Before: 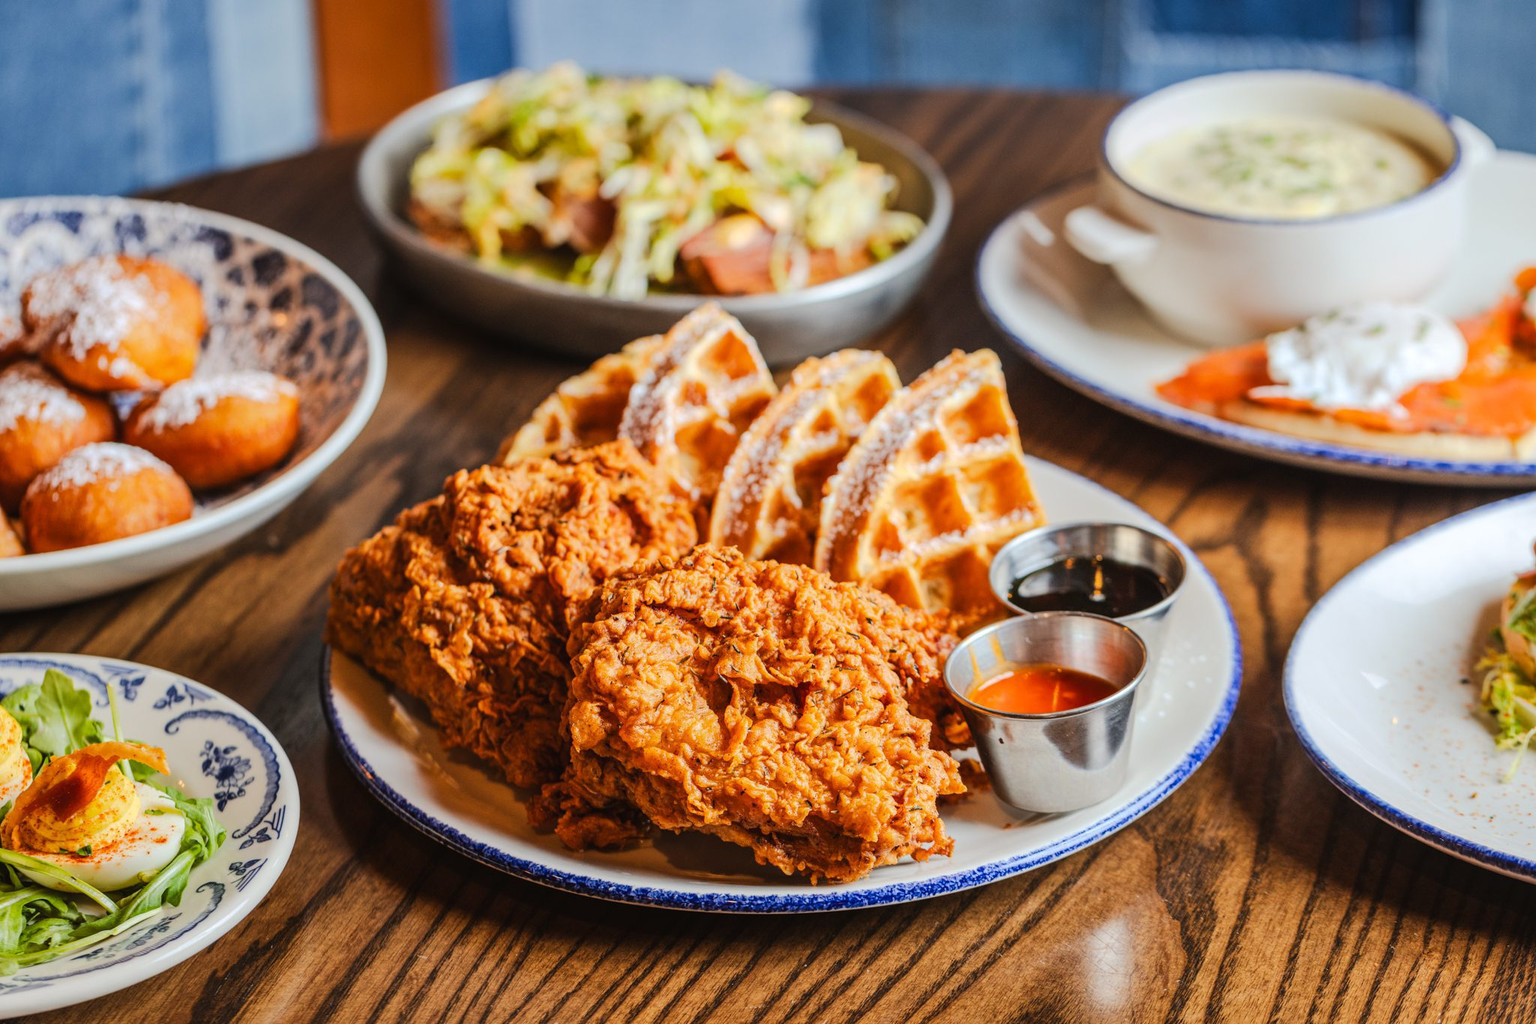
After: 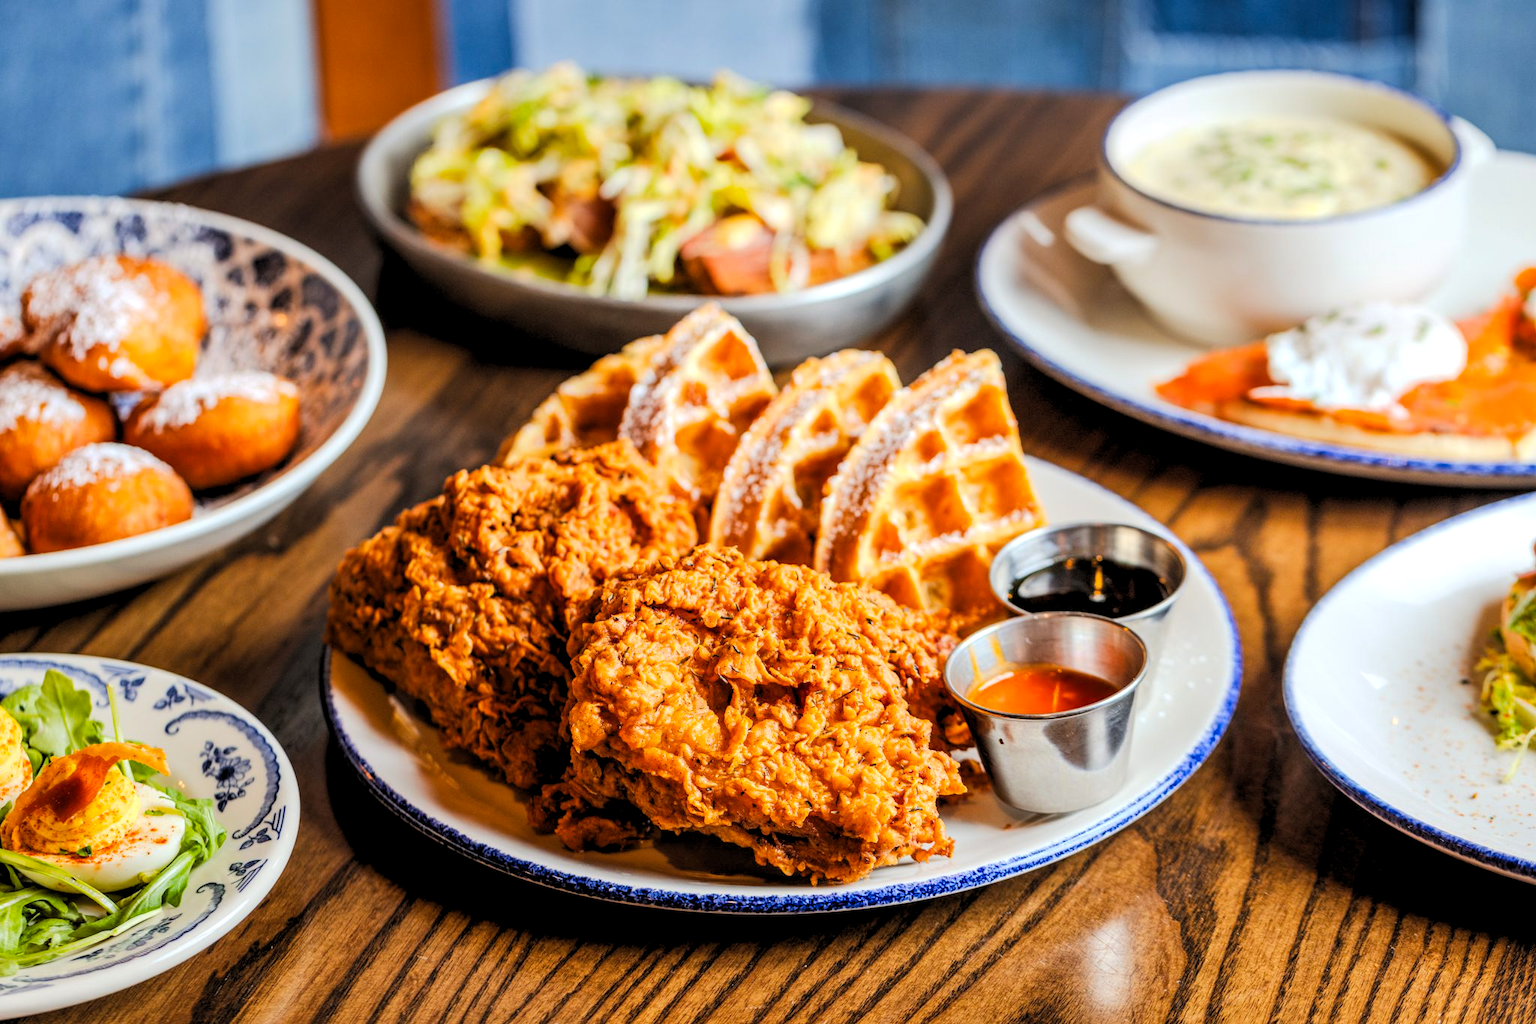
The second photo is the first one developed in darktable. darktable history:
color balance rgb: perceptual saturation grading › global saturation 10%, global vibrance 10%
rgb levels: levels [[0.01, 0.419, 0.839], [0, 0.5, 1], [0, 0.5, 1]]
